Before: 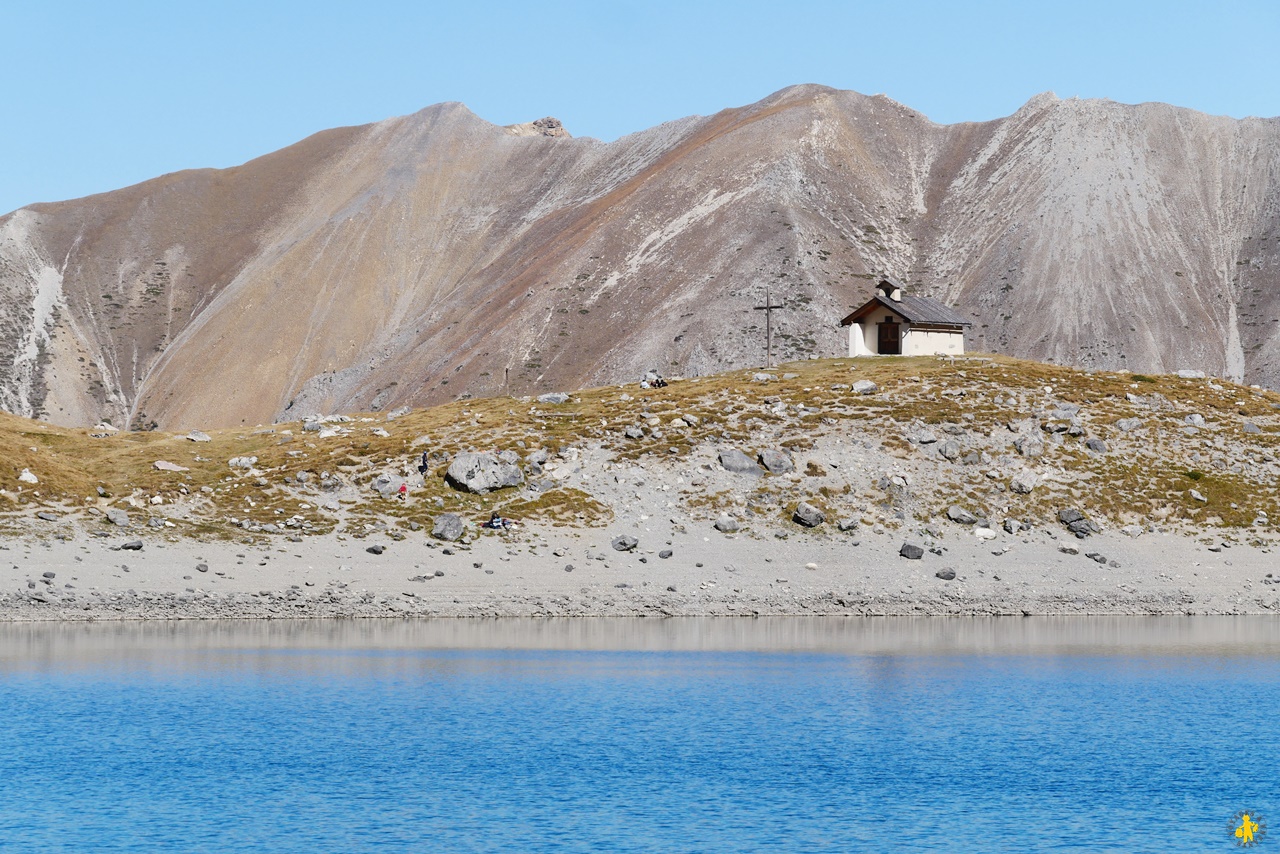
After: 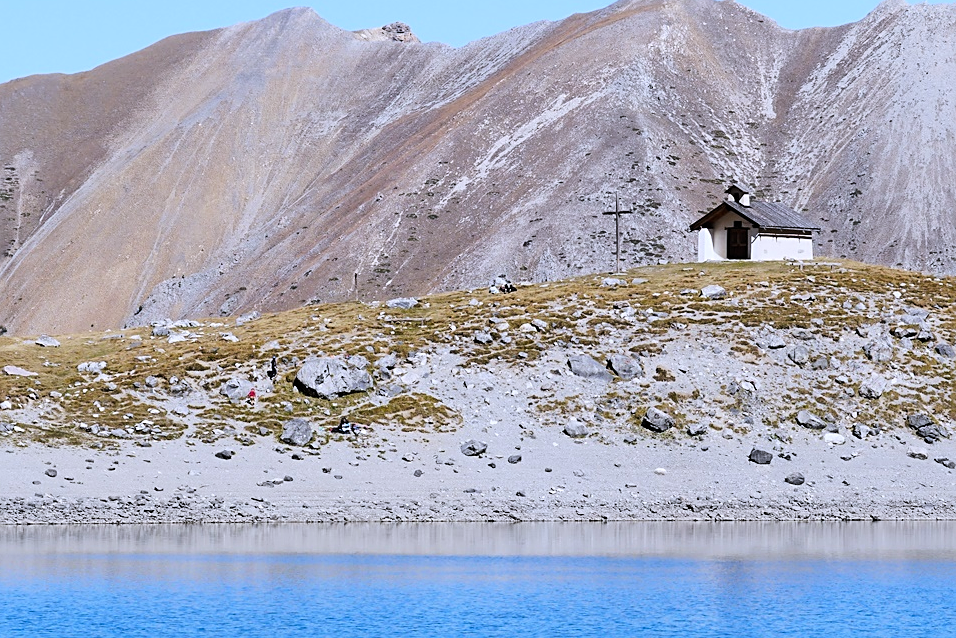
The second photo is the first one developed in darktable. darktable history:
crop and rotate: left 11.831%, top 11.346%, right 13.429%, bottom 13.899%
exposure: compensate highlight preservation false
sharpen: on, module defaults
white balance: red 0.967, blue 1.119, emerald 0.756
tone curve: curves: ch0 [(0.021, 0) (0.104, 0.052) (0.496, 0.526) (0.737, 0.783) (1, 1)], color space Lab, linked channels, preserve colors none
